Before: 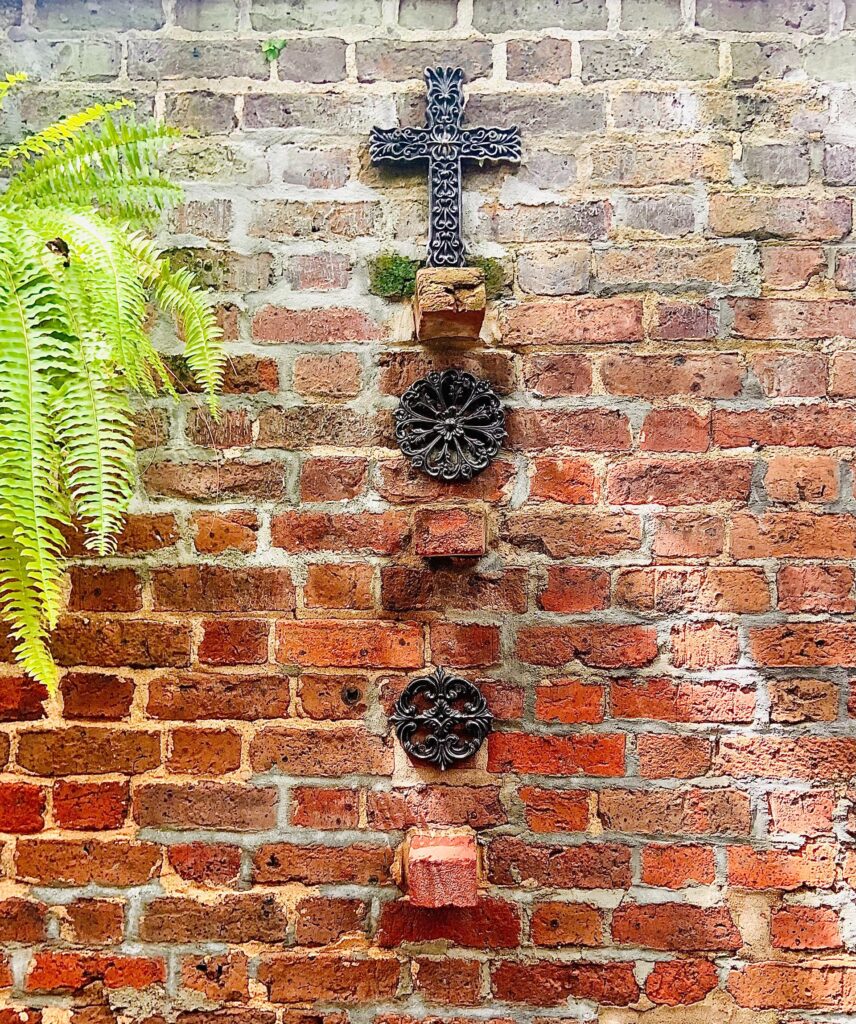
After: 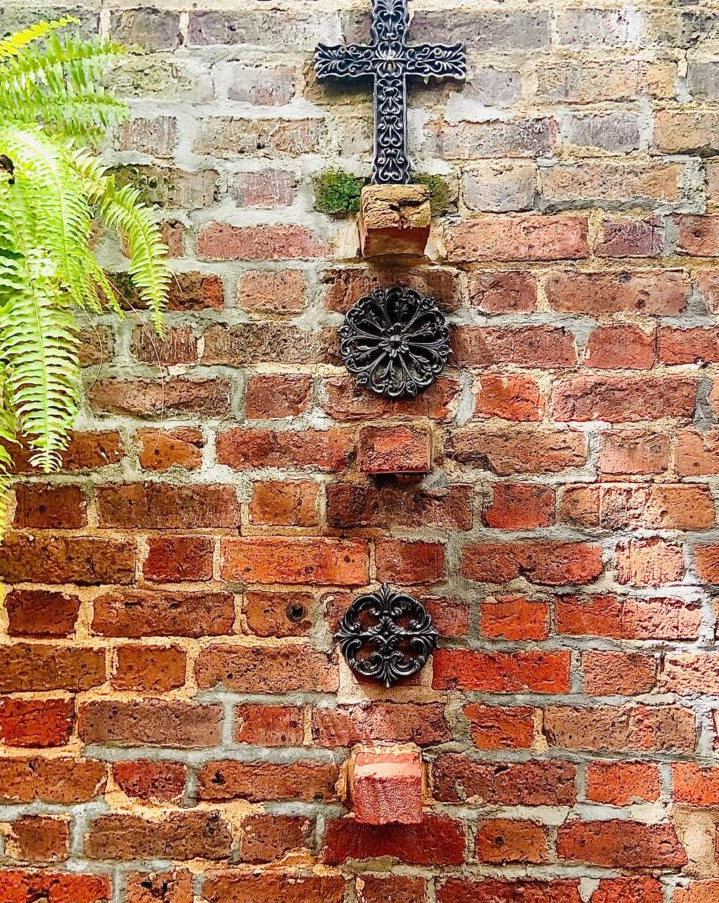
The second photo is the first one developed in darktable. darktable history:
crop: left 6.446%, top 8.188%, right 9.538%, bottom 3.548%
